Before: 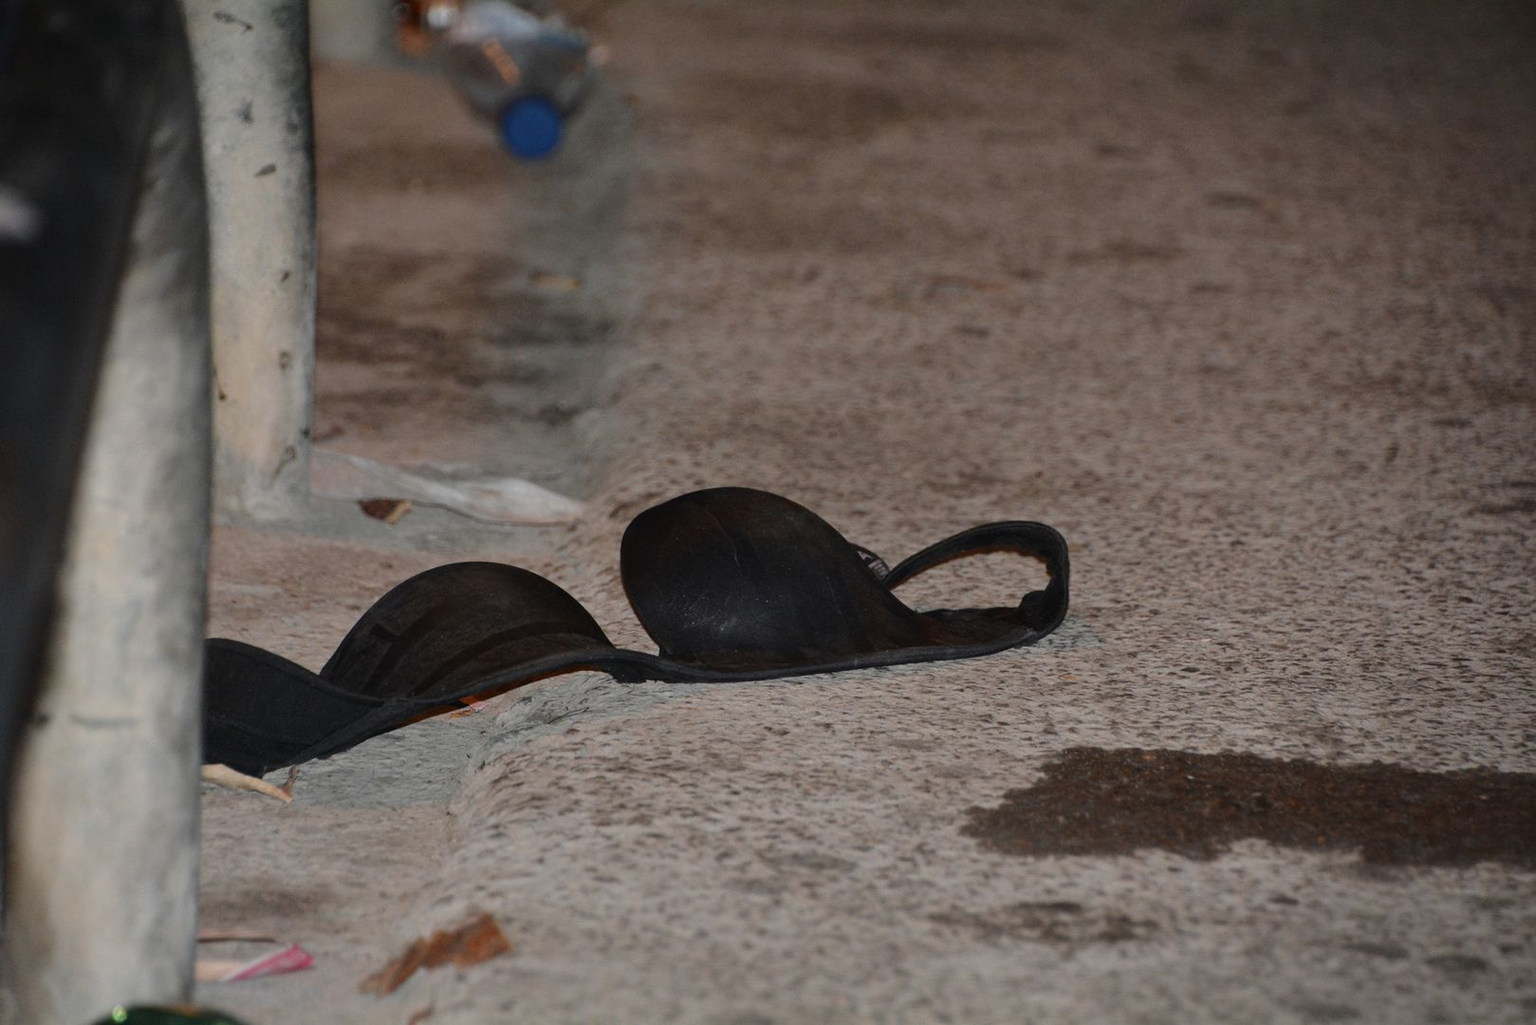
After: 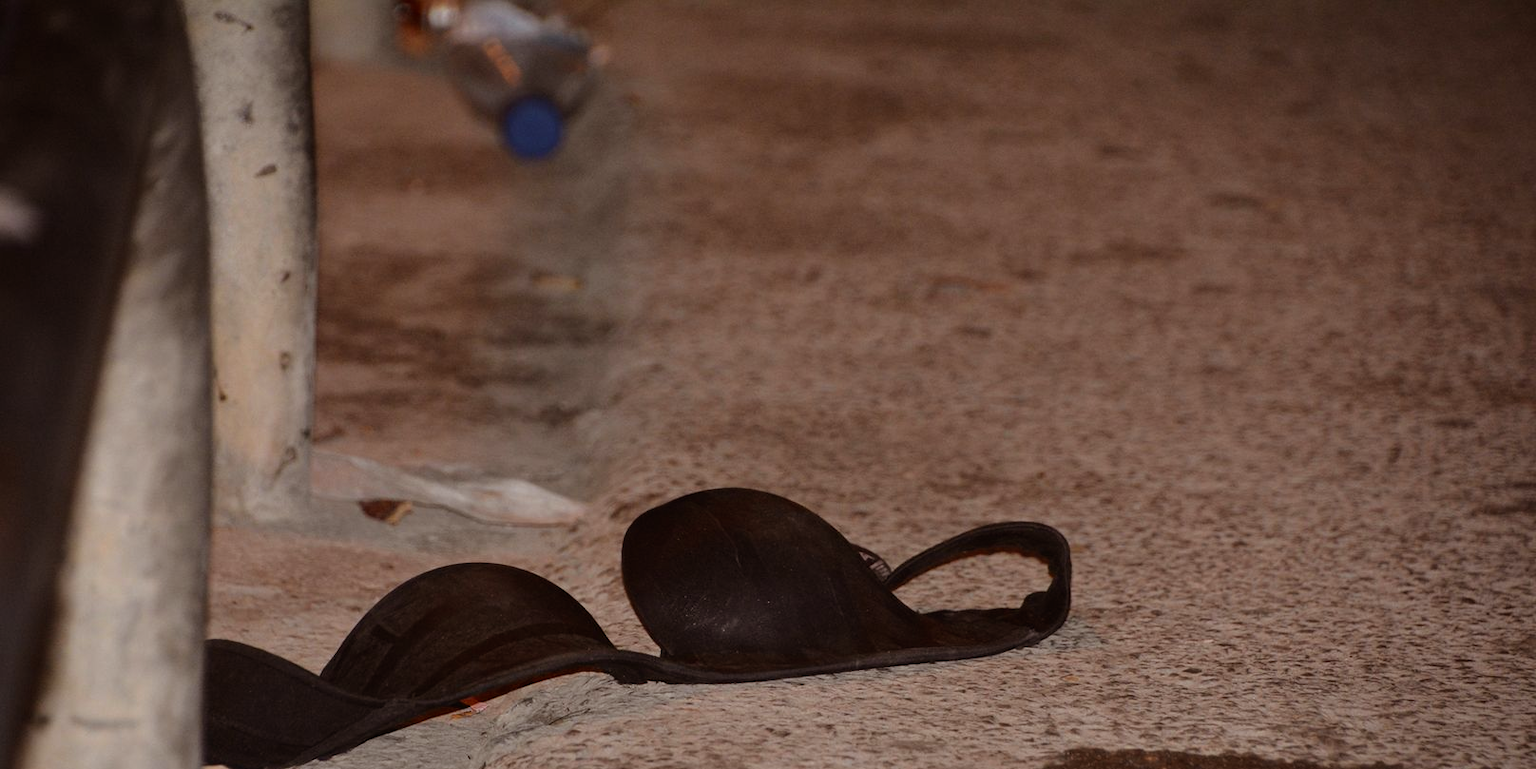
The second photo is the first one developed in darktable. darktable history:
rgb levels: mode RGB, independent channels, levels [[0, 0.5, 1], [0, 0.521, 1], [0, 0.536, 1]]
crop: bottom 24.967%
